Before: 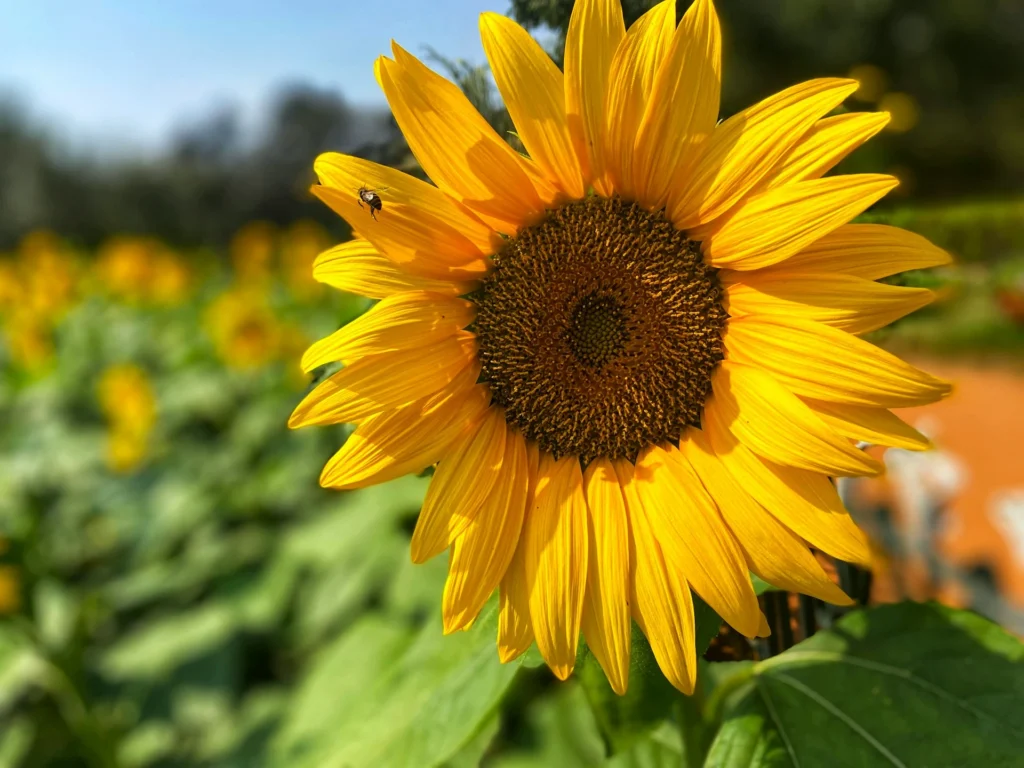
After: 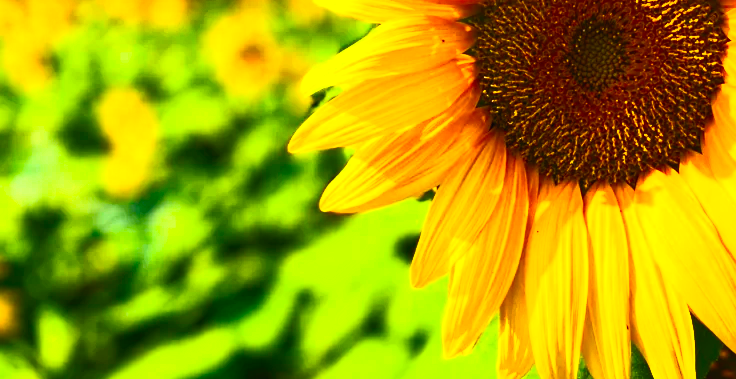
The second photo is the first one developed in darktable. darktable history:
crop: top 36.022%, right 28.057%, bottom 14.501%
contrast brightness saturation: contrast 0.847, brightness 0.596, saturation 0.596
haze removal: adaptive false
color balance rgb: perceptual saturation grading › global saturation 19.778%, global vibrance 45.295%
